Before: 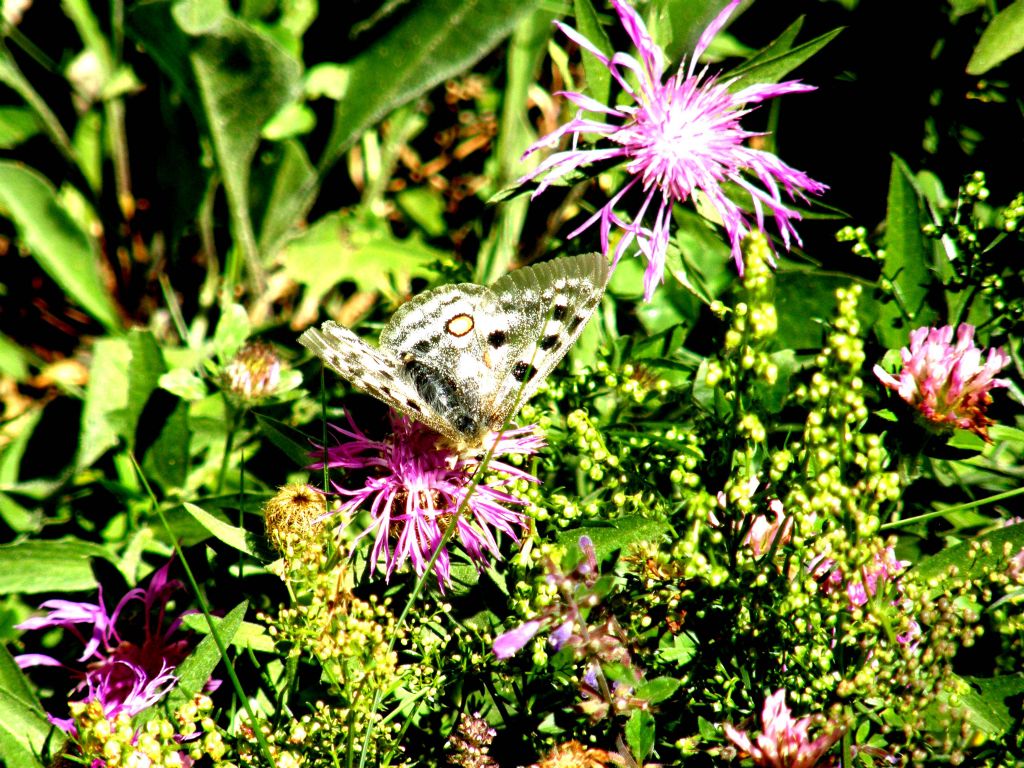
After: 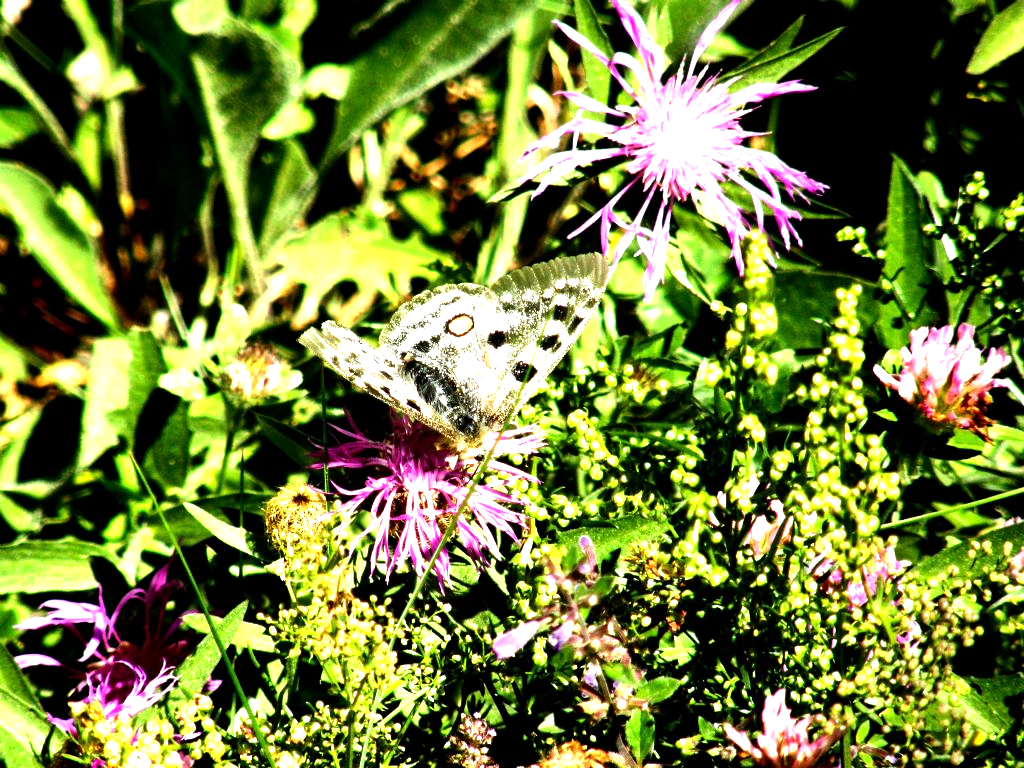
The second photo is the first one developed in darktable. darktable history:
tone equalizer: -8 EV -1.11 EV, -7 EV -1.01 EV, -6 EV -0.886 EV, -5 EV -0.541 EV, -3 EV 0.597 EV, -2 EV 0.855 EV, -1 EV 1.01 EV, +0 EV 1.07 EV, edges refinement/feathering 500, mask exposure compensation -1.57 EV, preserve details no
